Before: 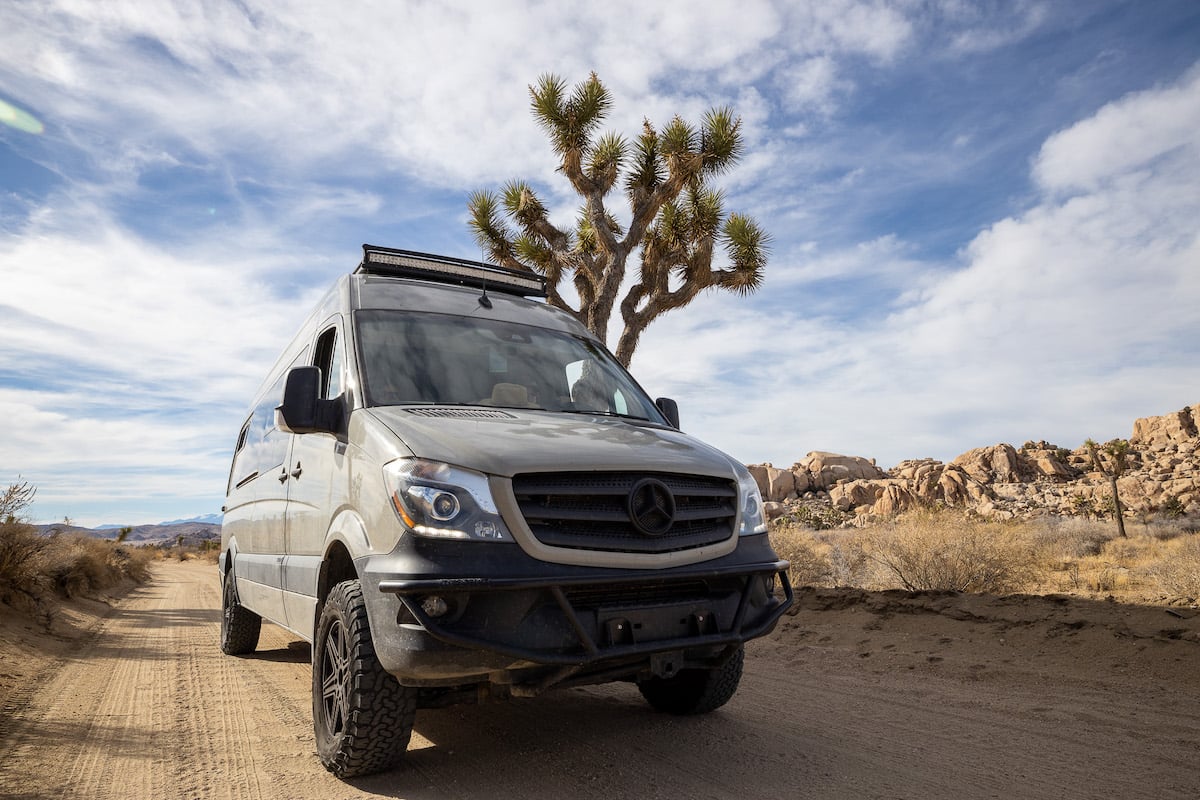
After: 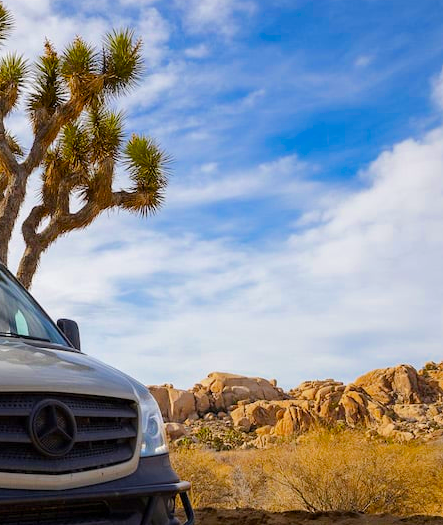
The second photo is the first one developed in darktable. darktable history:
crop and rotate: left 49.936%, top 10.094%, right 13.136%, bottom 24.256%
color zones: curves: ch0 [(0, 0.425) (0.143, 0.422) (0.286, 0.42) (0.429, 0.419) (0.571, 0.419) (0.714, 0.42) (0.857, 0.422) (1, 0.425)]; ch1 [(0, 0.666) (0.143, 0.669) (0.286, 0.671) (0.429, 0.67) (0.571, 0.67) (0.714, 0.67) (0.857, 0.67) (1, 0.666)]
color balance rgb: perceptual saturation grading › global saturation 25%, perceptual brilliance grading › mid-tones 10%, perceptual brilliance grading › shadows 15%, global vibrance 20%
